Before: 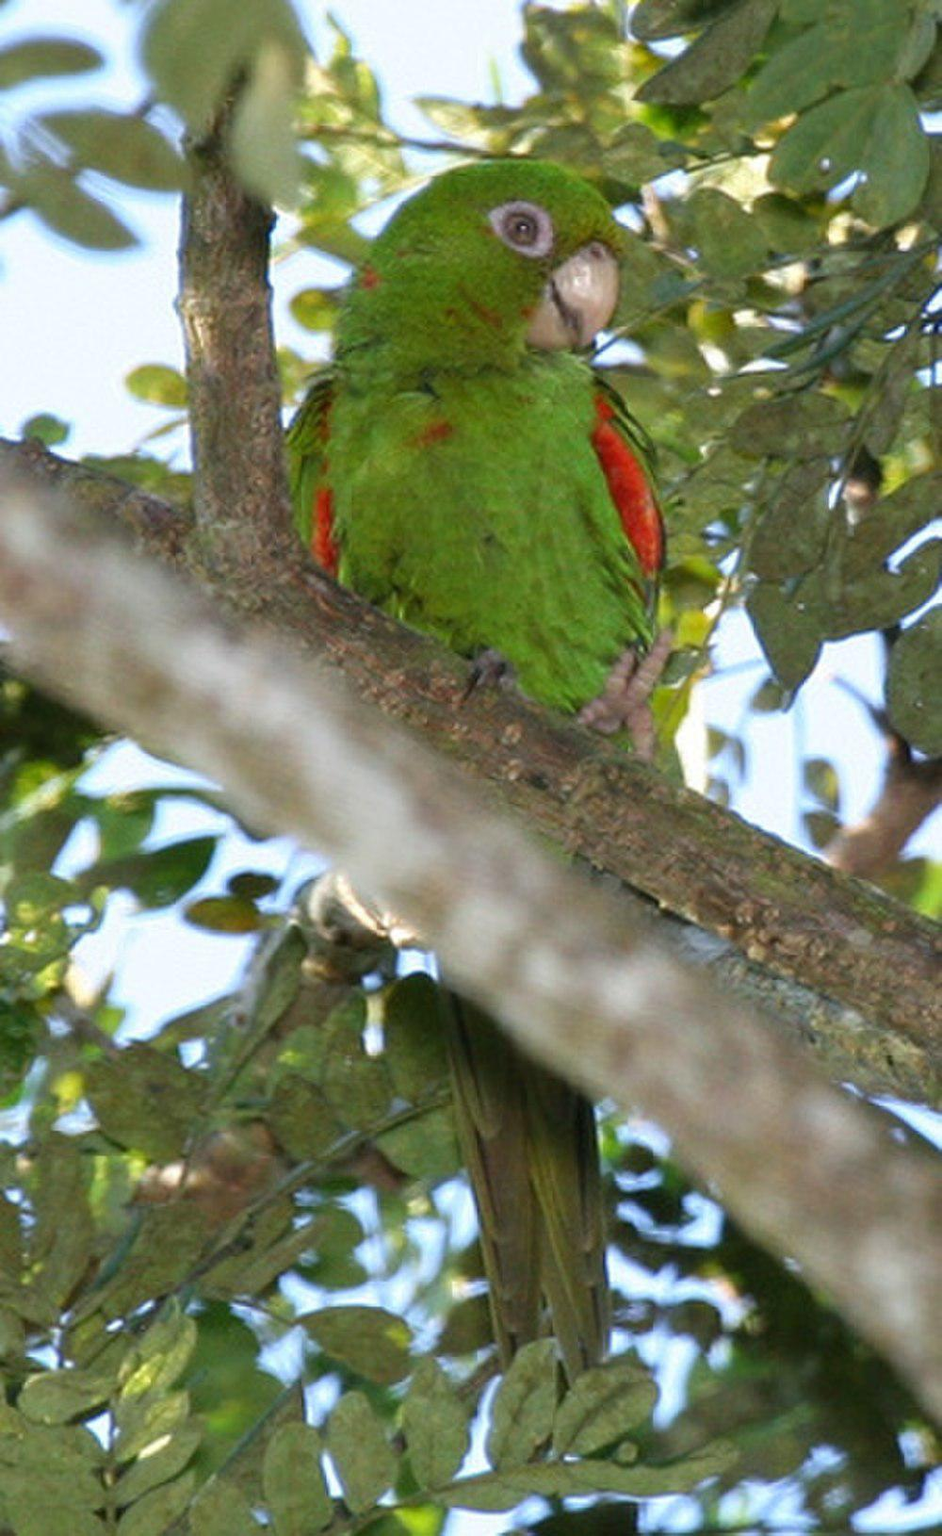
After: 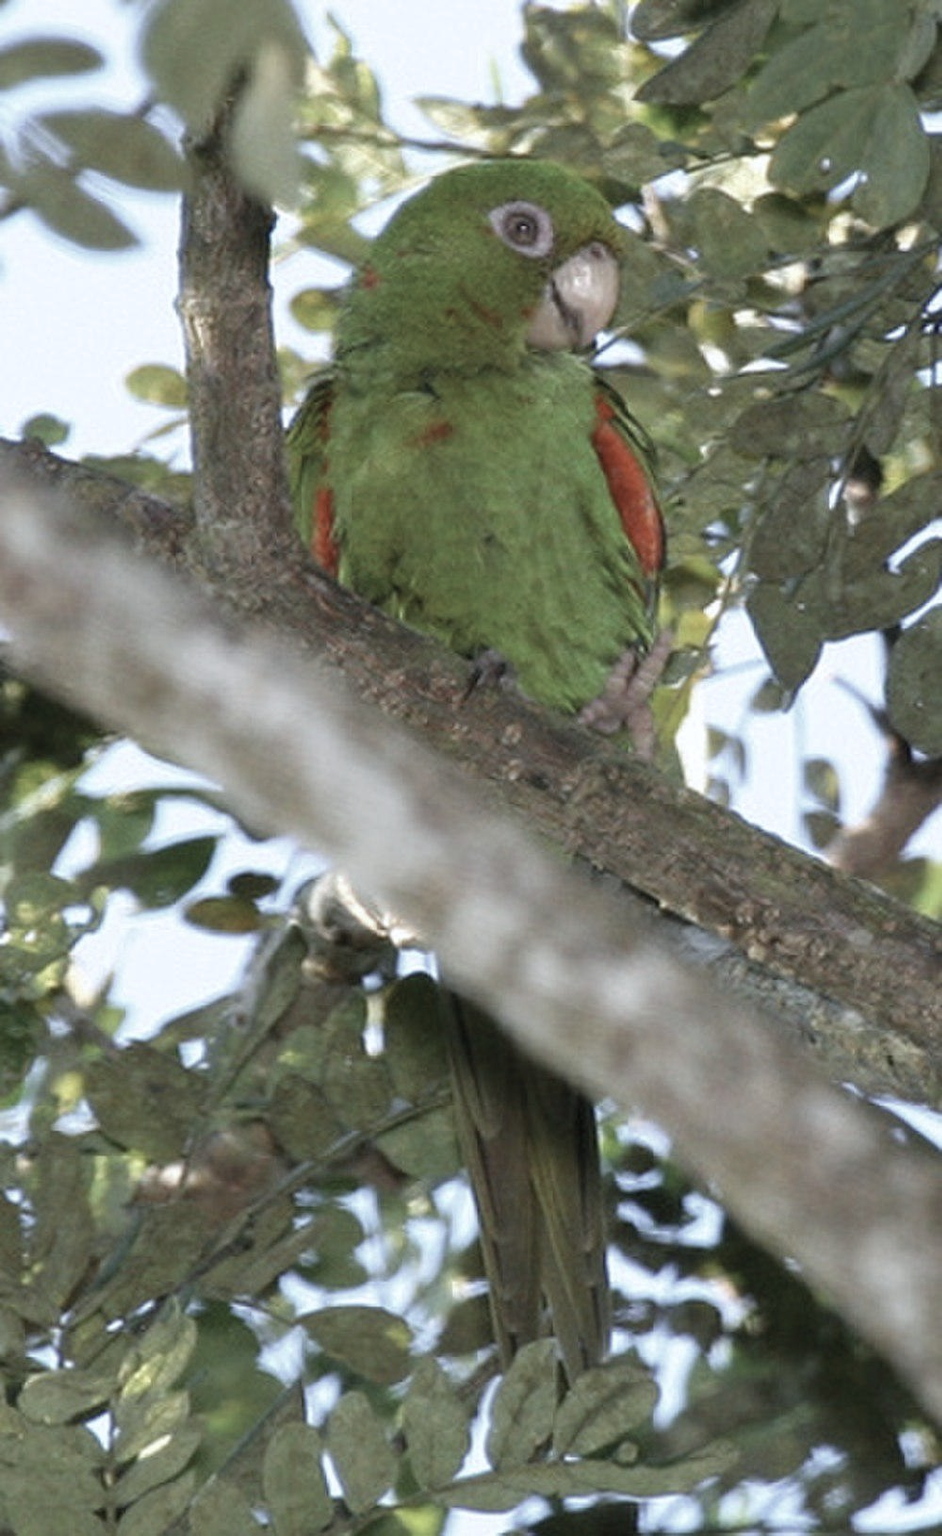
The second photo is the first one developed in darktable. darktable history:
white balance: red 0.98, blue 1.034
color zones: curves: ch1 [(0, 0.292) (0.001, 0.292) (0.2, 0.264) (0.4, 0.248) (0.6, 0.248) (0.8, 0.264) (0.999, 0.292) (1, 0.292)]
